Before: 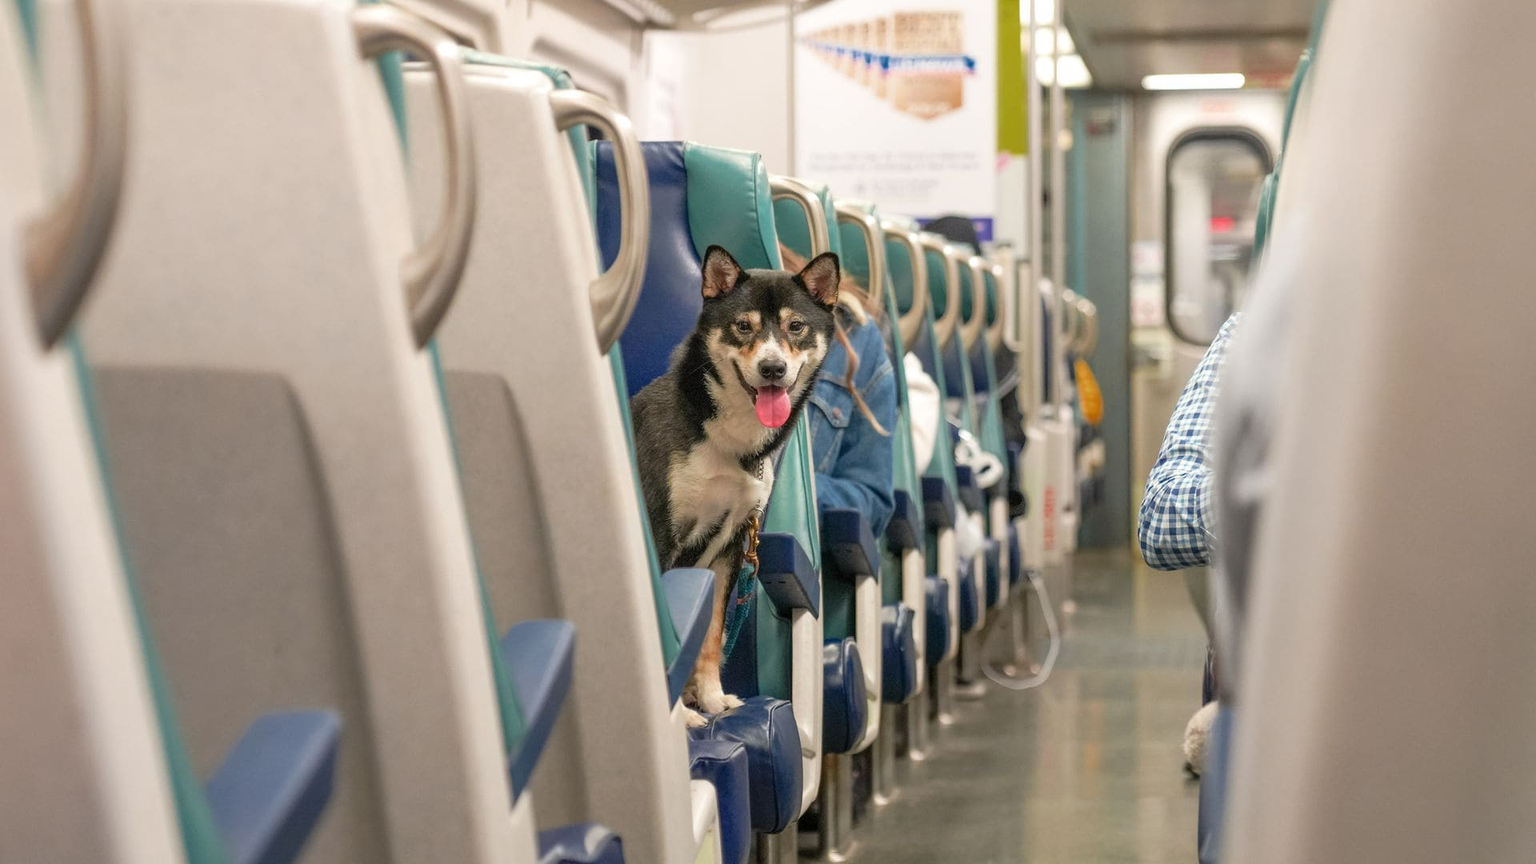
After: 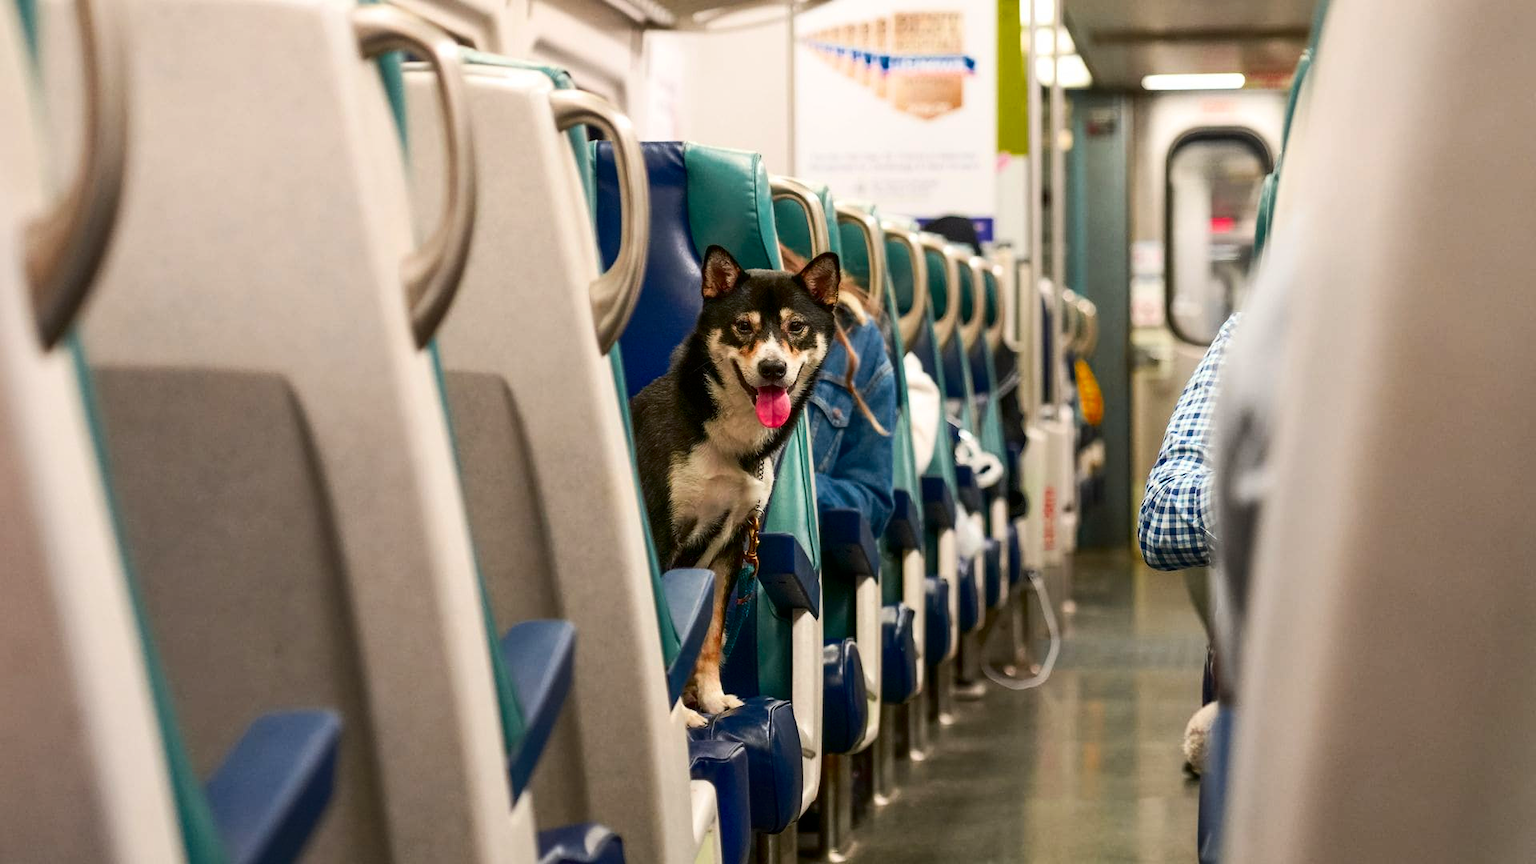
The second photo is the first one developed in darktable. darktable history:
color zones: curves: ch1 [(0, 0.523) (0.143, 0.545) (0.286, 0.52) (0.429, 0.506) (0.571, 0.503) (0.714, 0.503) (0.857, 0.508) (1, 0.523)]
contrast brightness saturation: contrast 0.22, brightness -0.19, saturation 0.24
